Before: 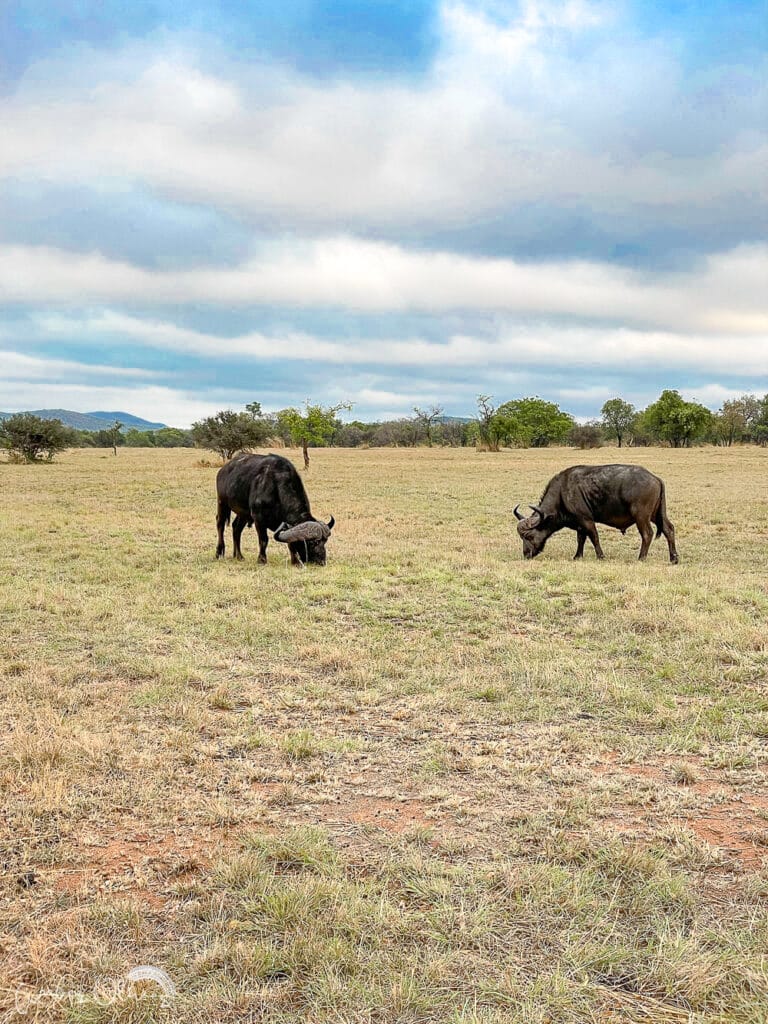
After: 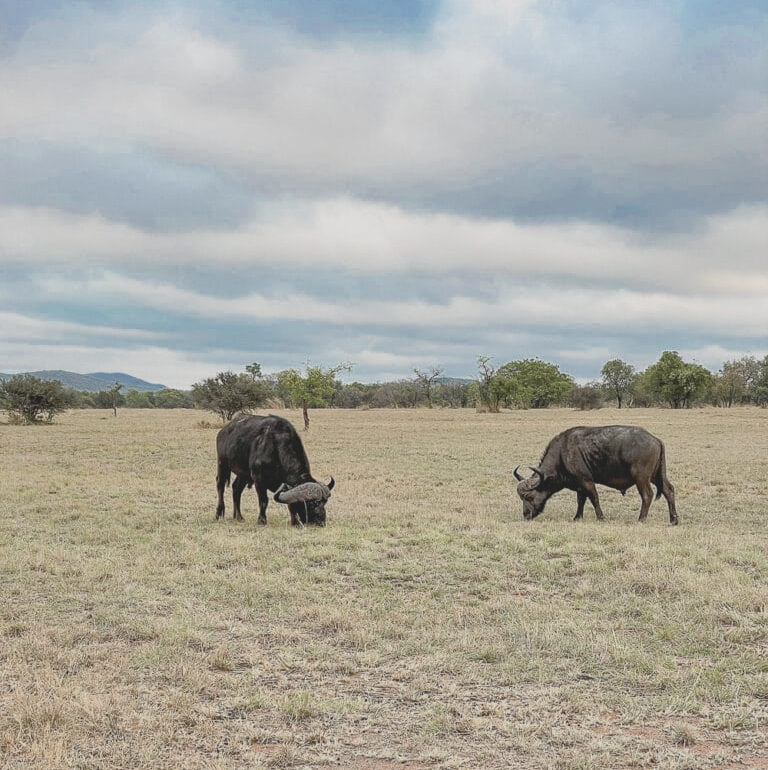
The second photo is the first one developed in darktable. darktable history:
crop: top 3.849%, bottom 20.88%
contrast brightness saturation: contrast -0.246, saturation -0.446
